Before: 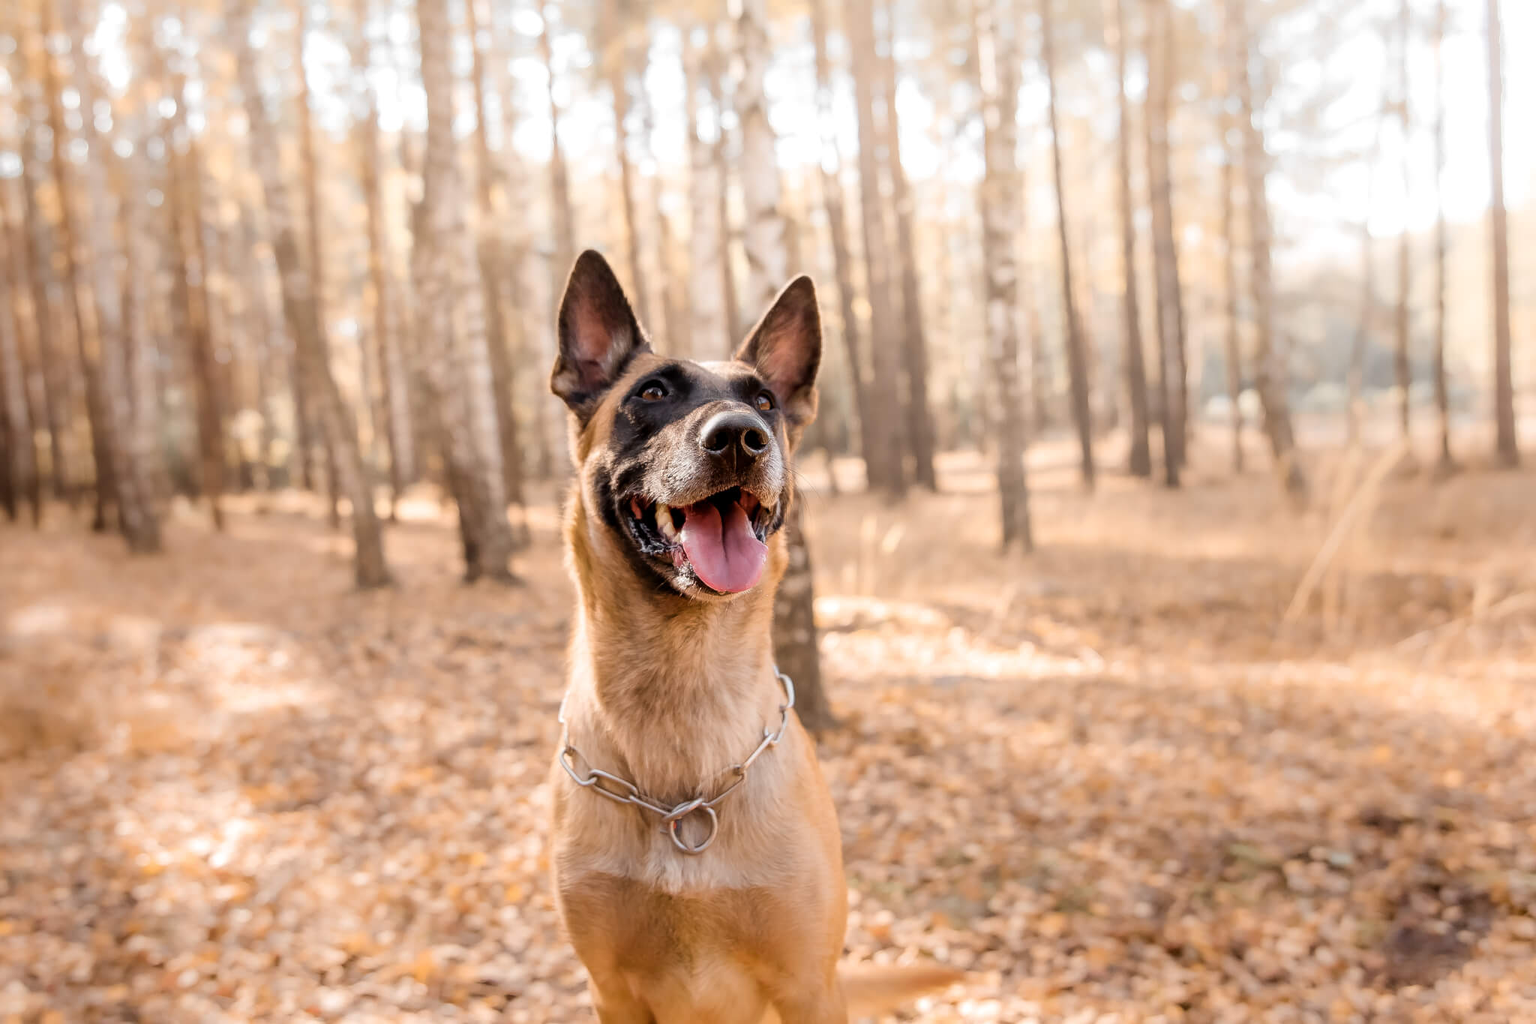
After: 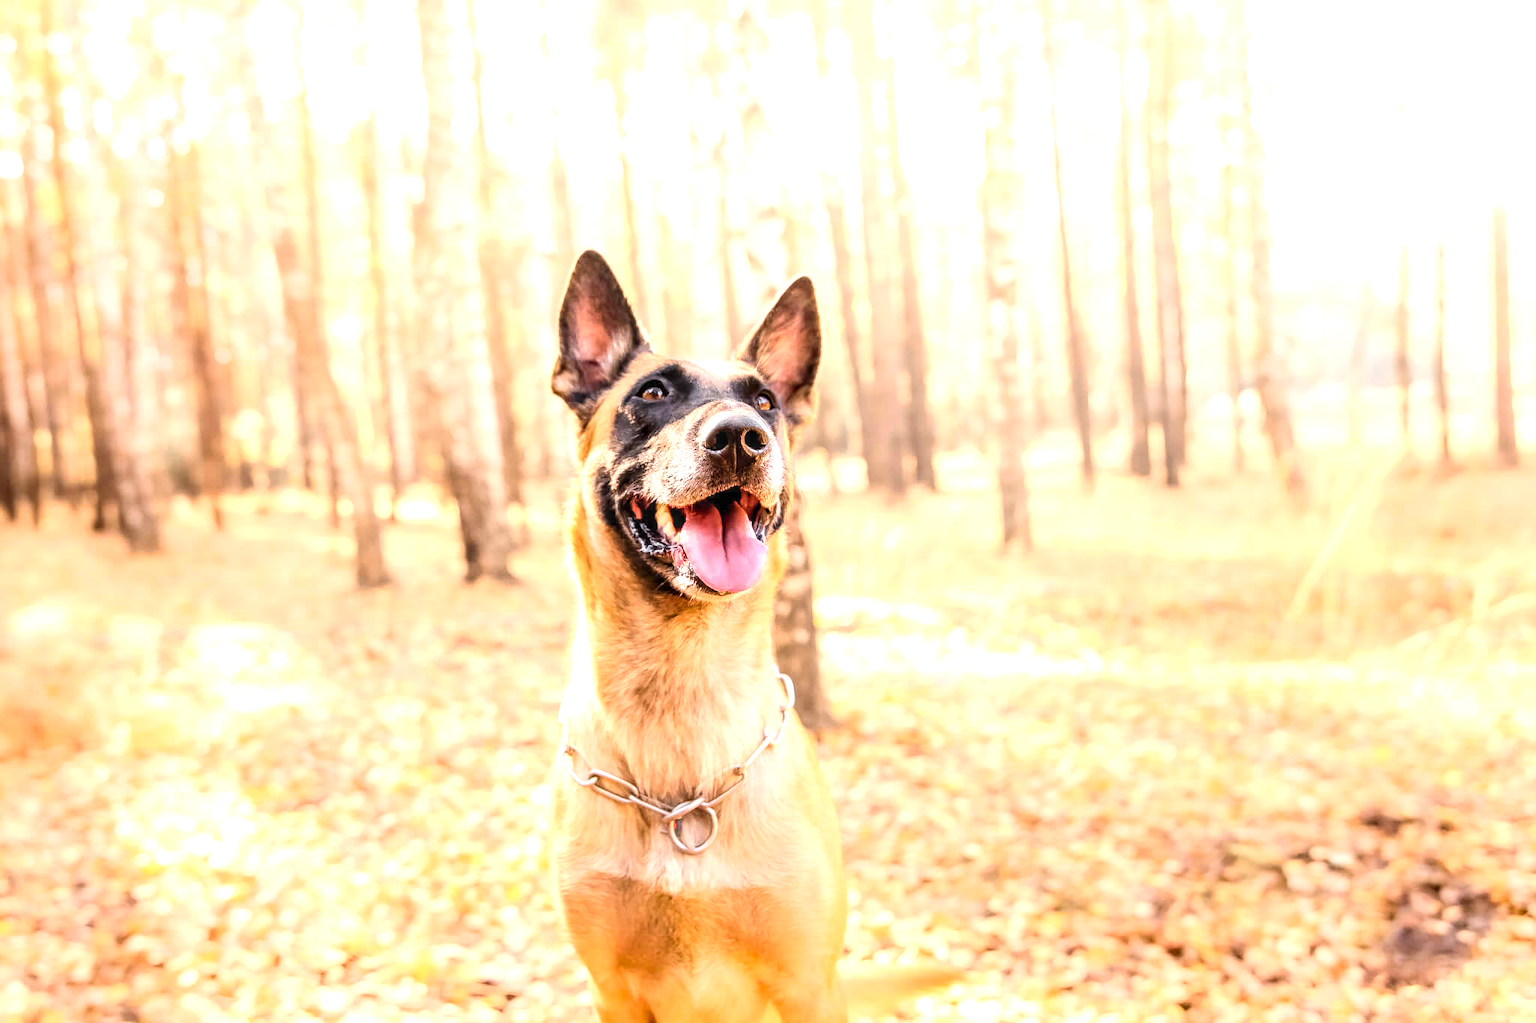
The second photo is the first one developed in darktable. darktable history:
exposure: exposure 1.223 EV, compensate highlight preservation false
contrast brightness saturation: contrast 0.2, brightness 0.16, saturation 0.22
local contrast: detail 130%
